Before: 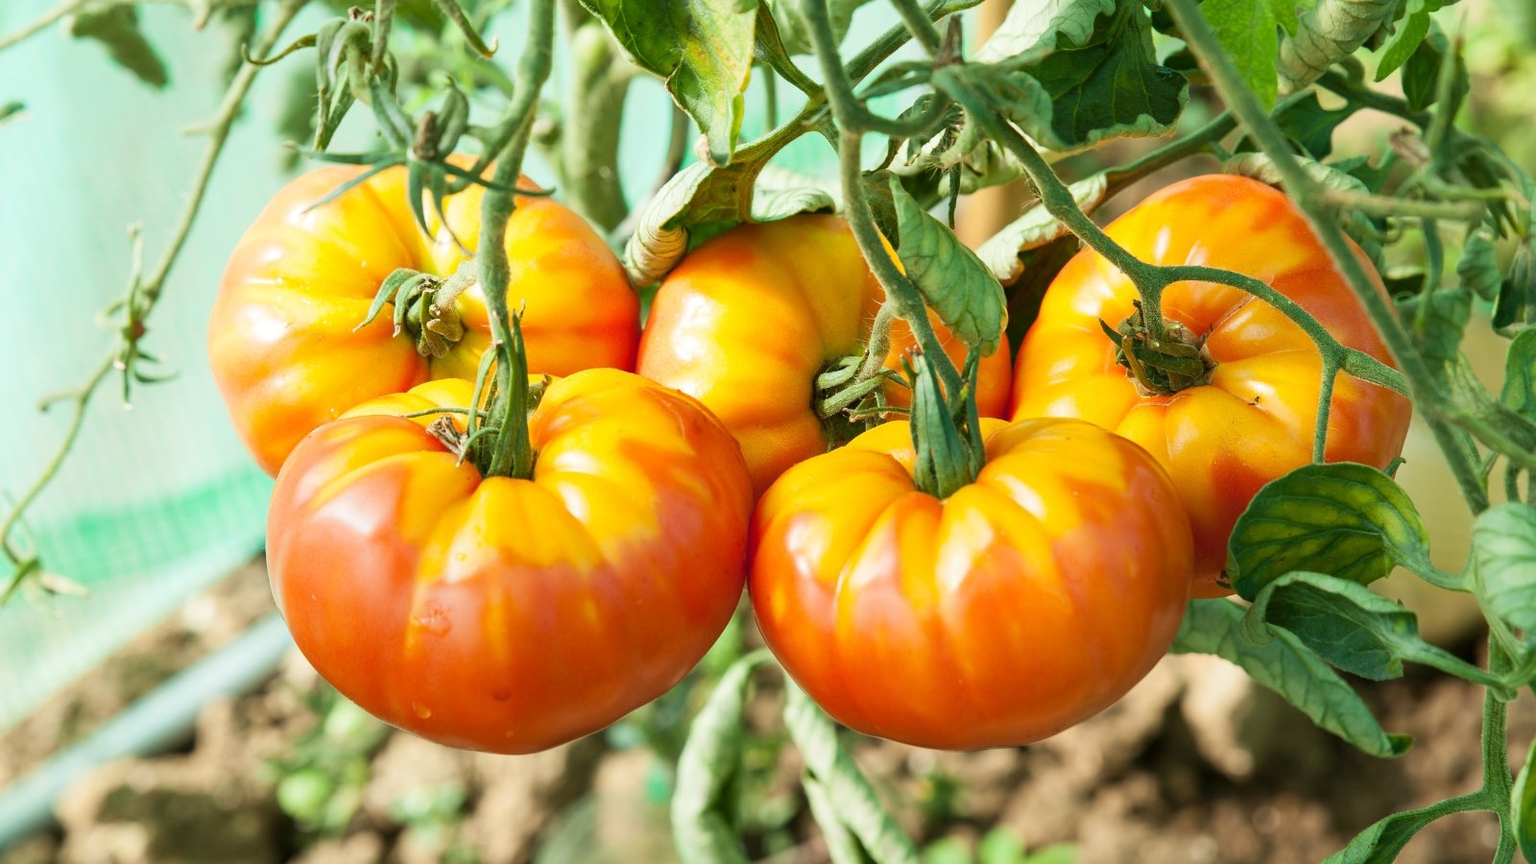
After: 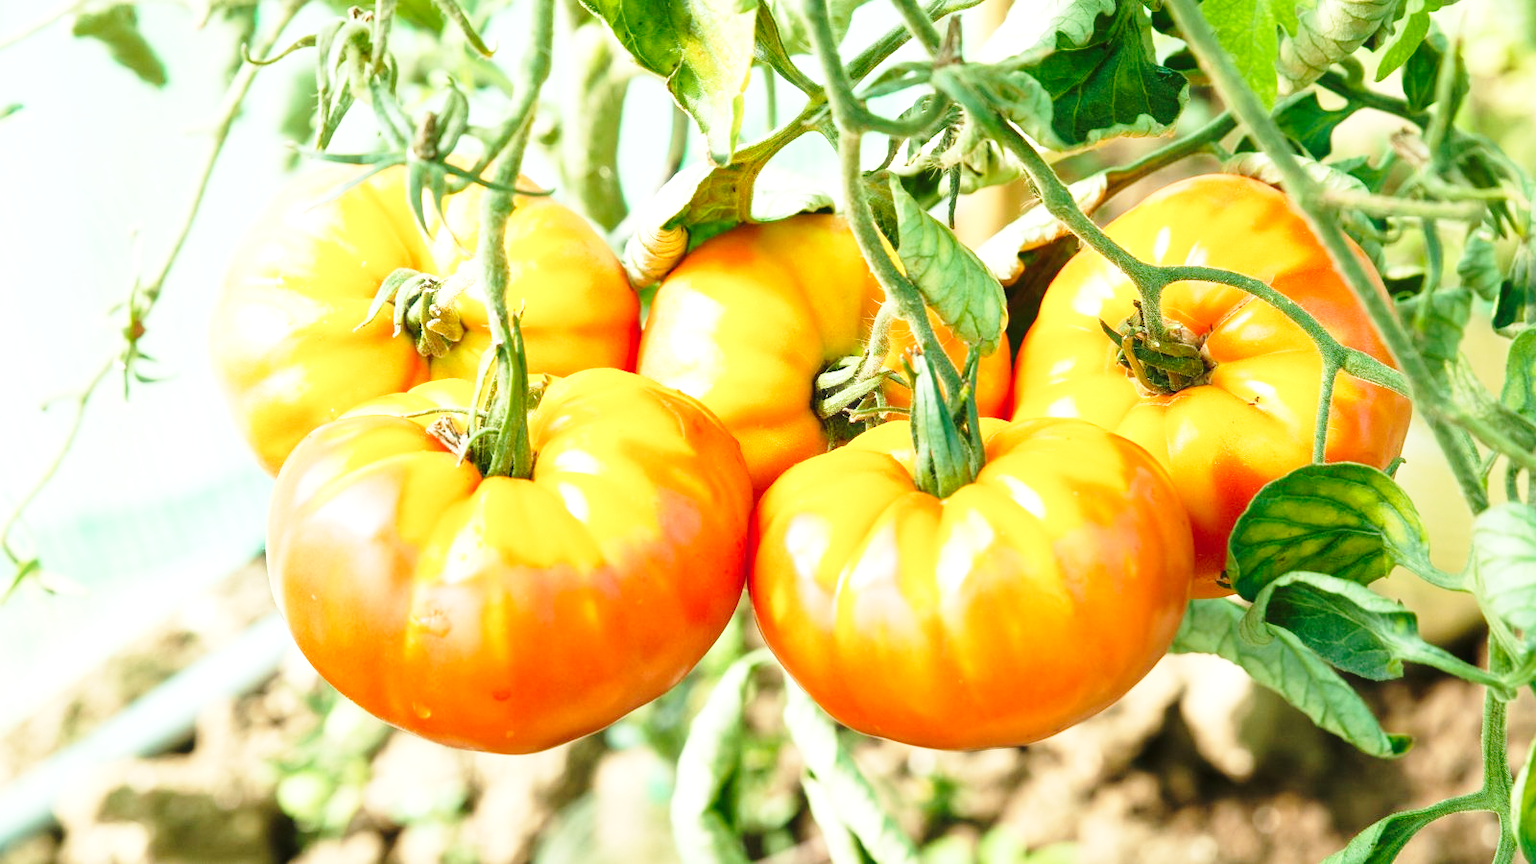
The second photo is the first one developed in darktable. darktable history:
exposure: black level correction 0, exposure 0.5 EV, compensate exposure bias true, compensate highlight preservation false
base curve: curves: ch0 [(0, 0) (0.028, 0.03) (0.121, 0.232) (0.46, 0.748) (0.859, 0.968) (1, 1)], preserve colors none
haze removal: strength -0.05
